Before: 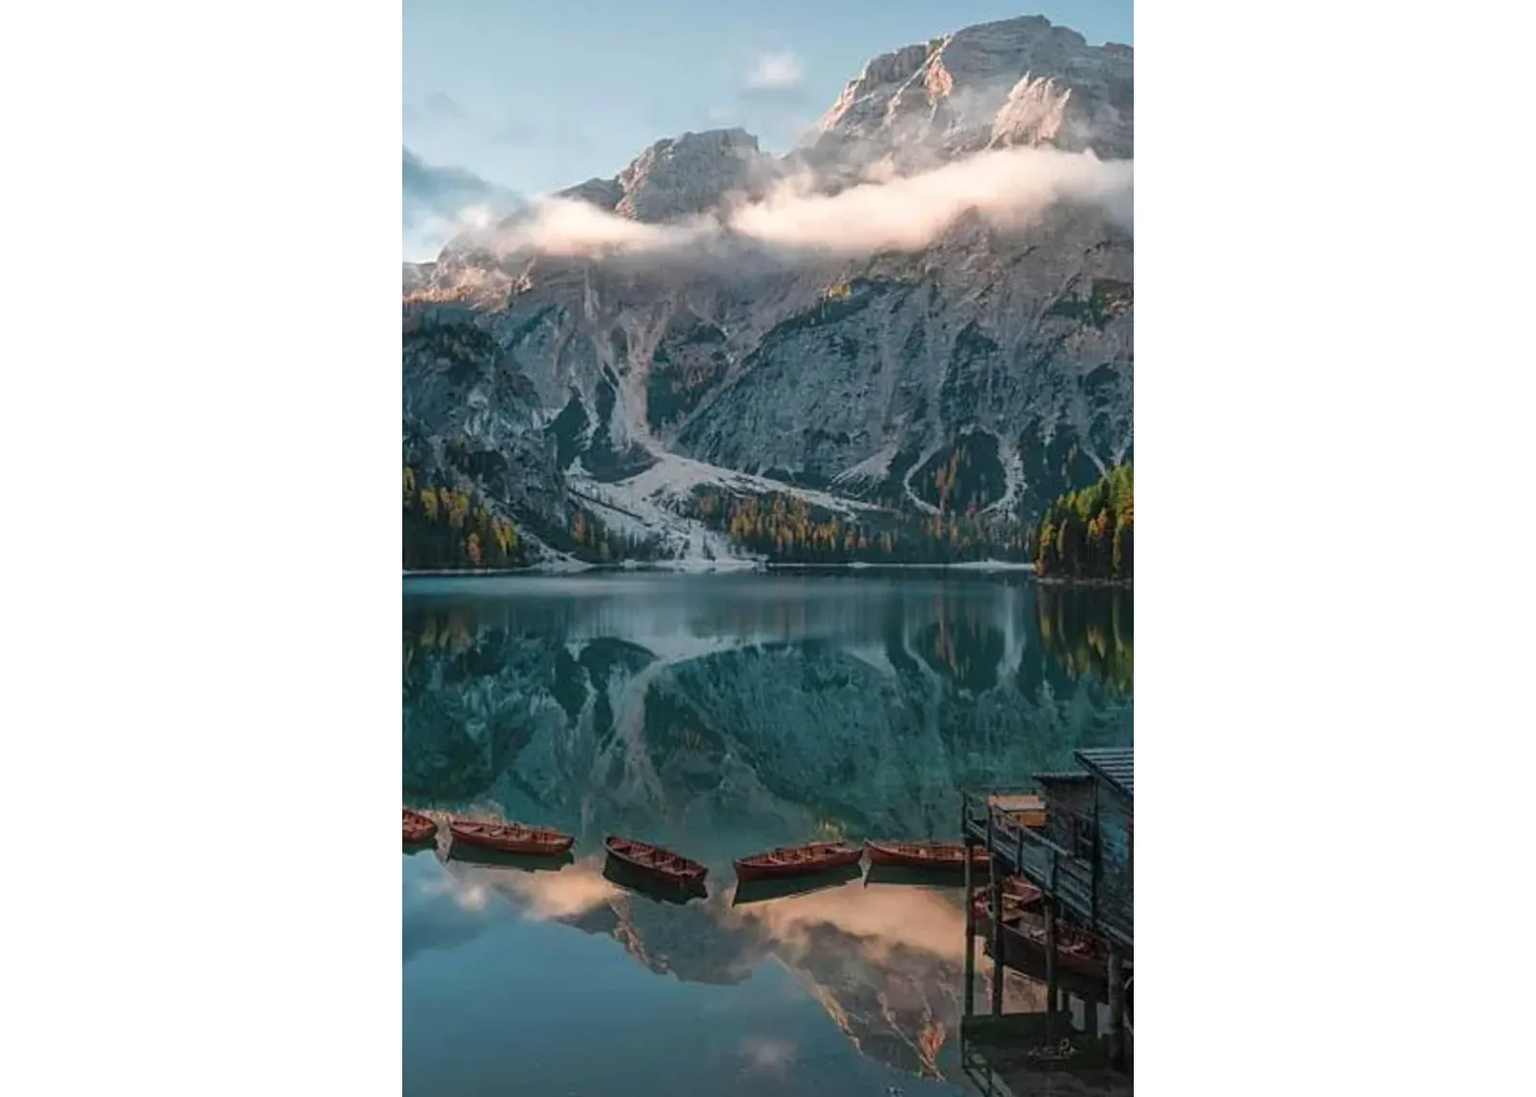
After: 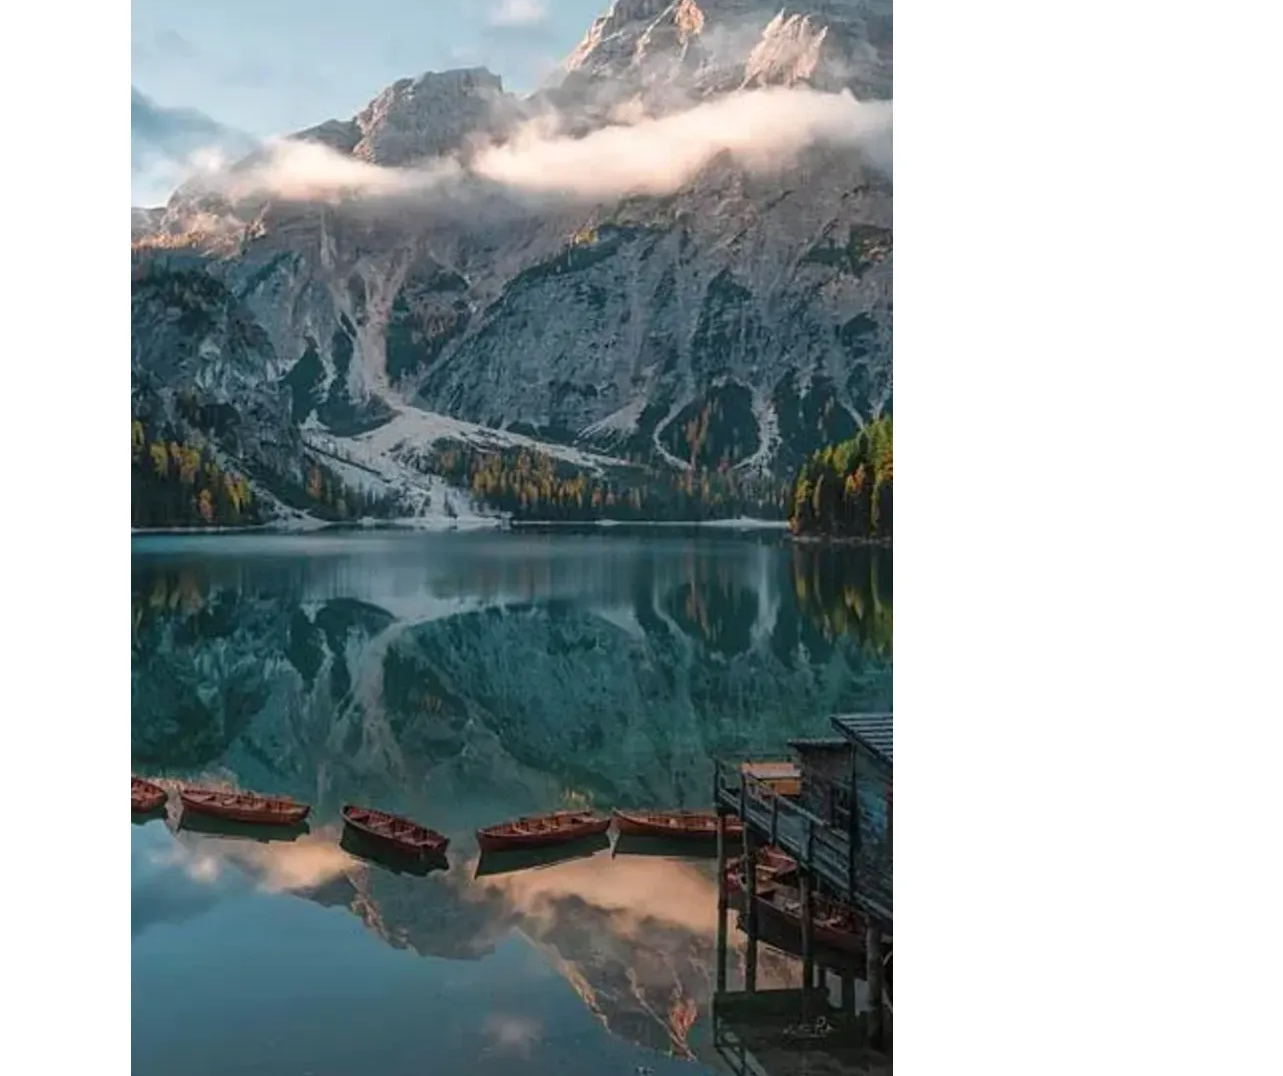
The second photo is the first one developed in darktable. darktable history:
crop and rotate: left 18.021%, top 5.799%, right 1.786%
